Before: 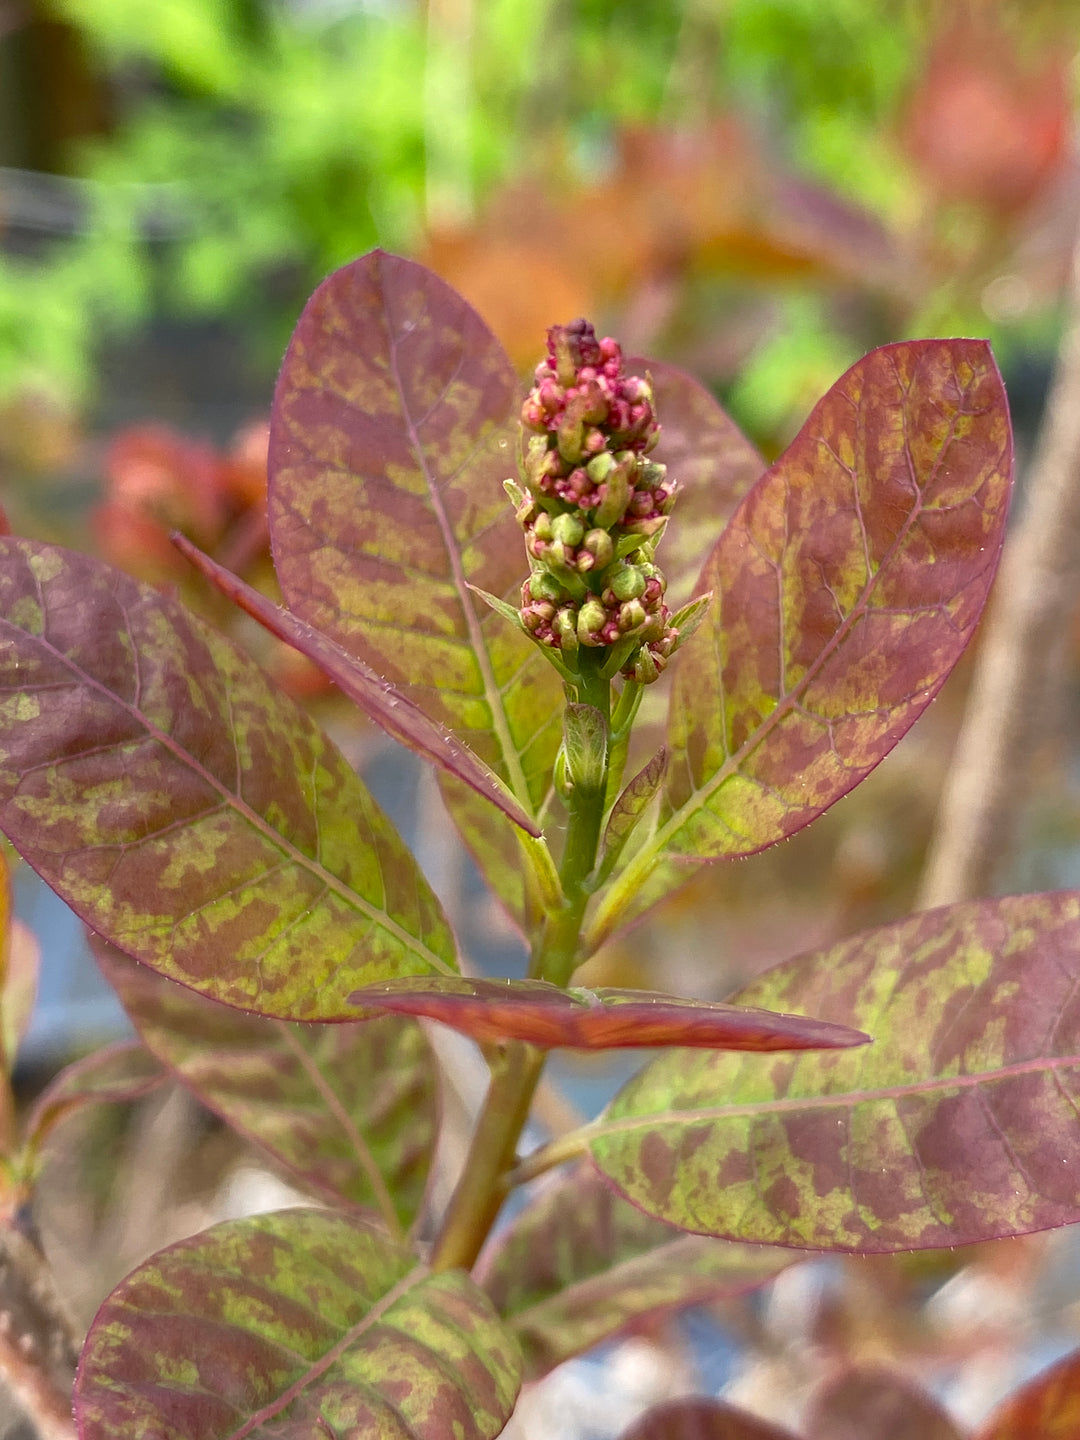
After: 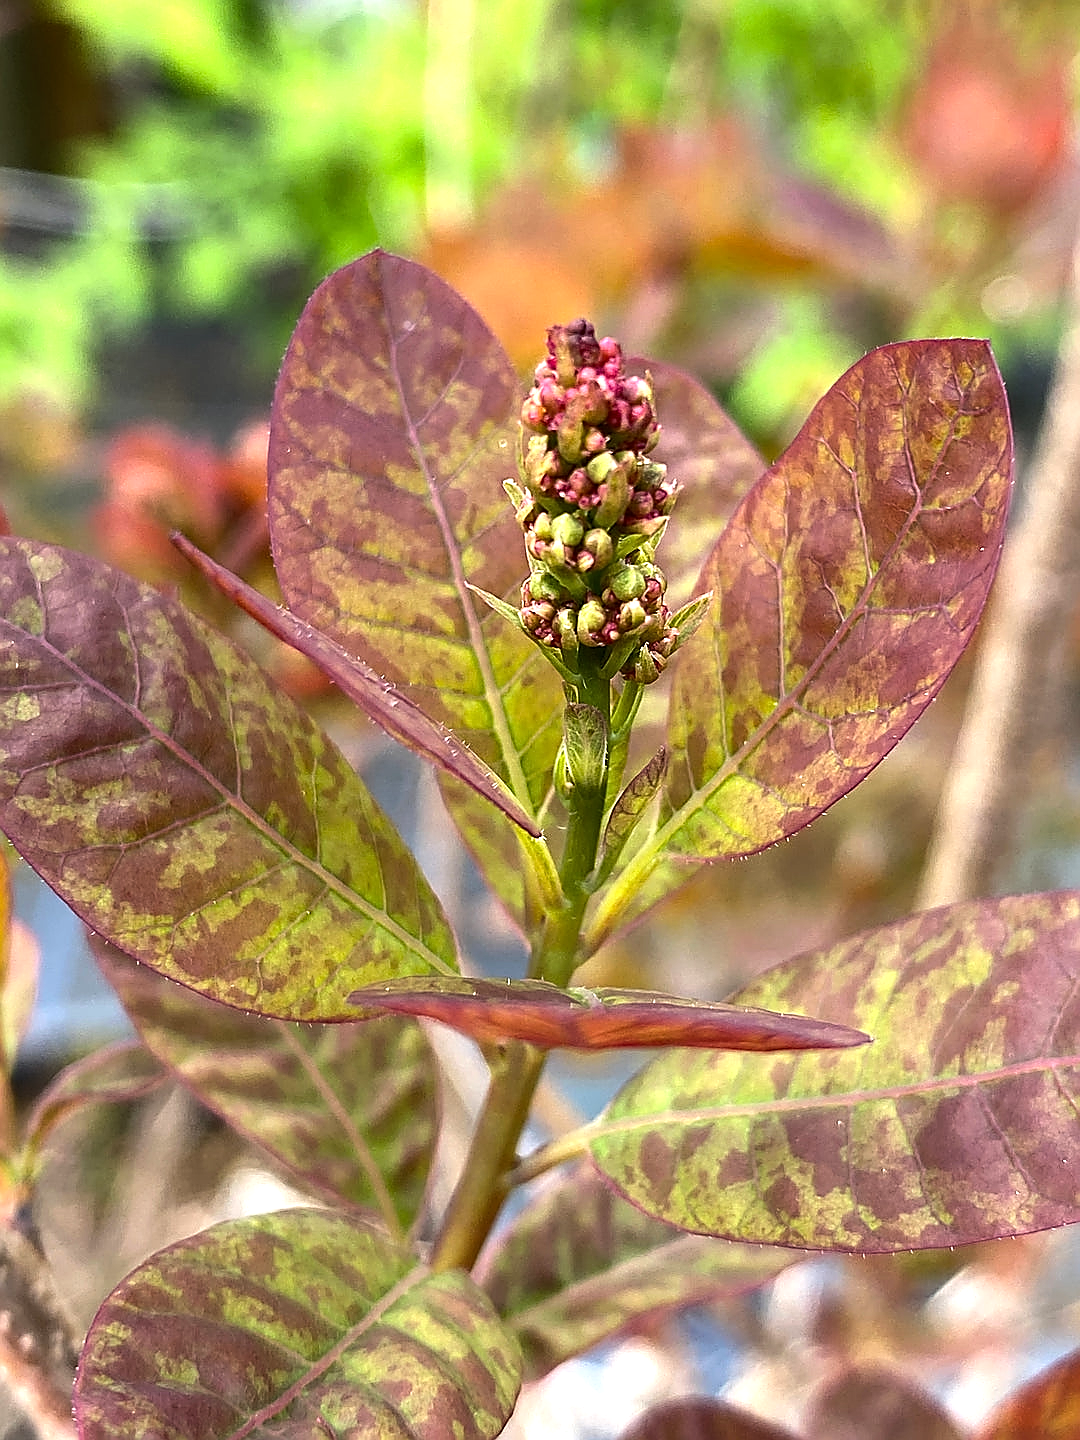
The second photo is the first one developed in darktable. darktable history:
tone equalizer: -8 EV -0.75 EV, -7 EV -0.7 EV, -6 EV -0.6 EV, -5 EV -0.4 EV, -3 EV 0.4 EV, -2 EV 0.6 EV, -1 EV 0.7 EV, +0 EV 0.75 EV, edges refinement/feathering 500, mask exposure compensation -1.57 EV, preserve details no
sharpen: radius 1.4, amount 1.25, threshold 0.7
